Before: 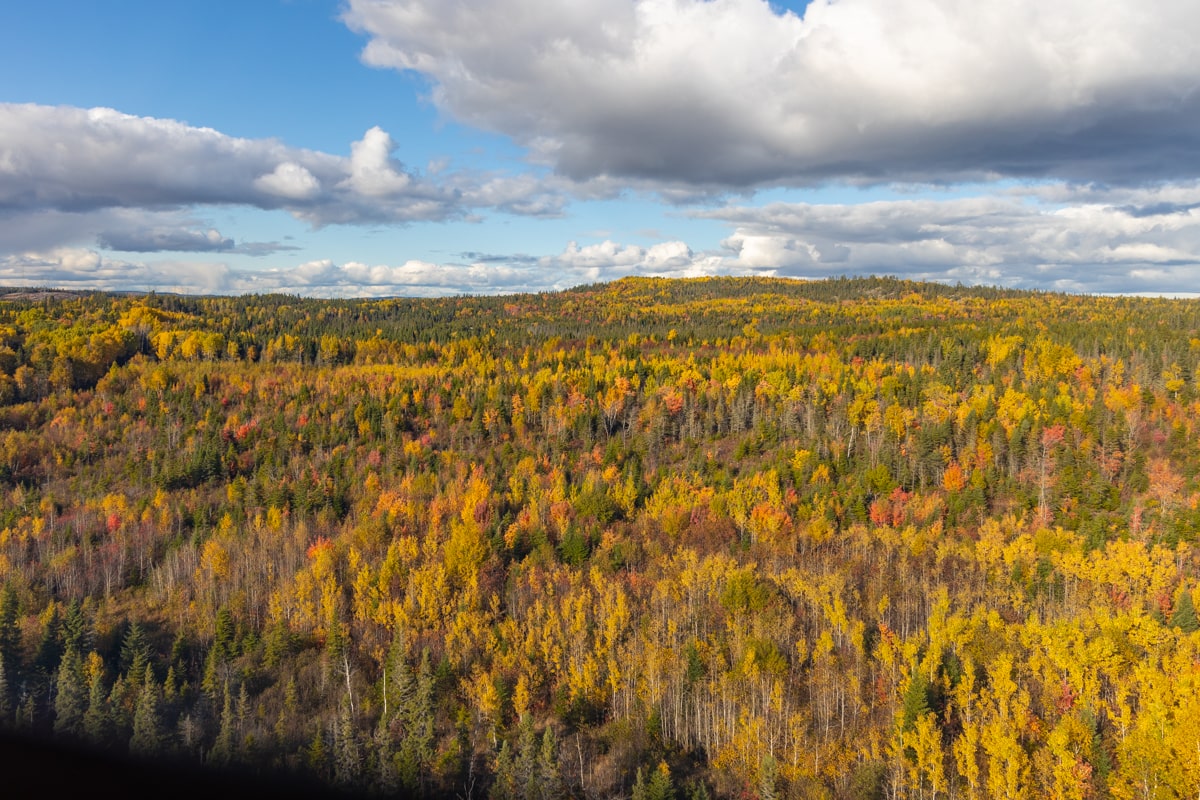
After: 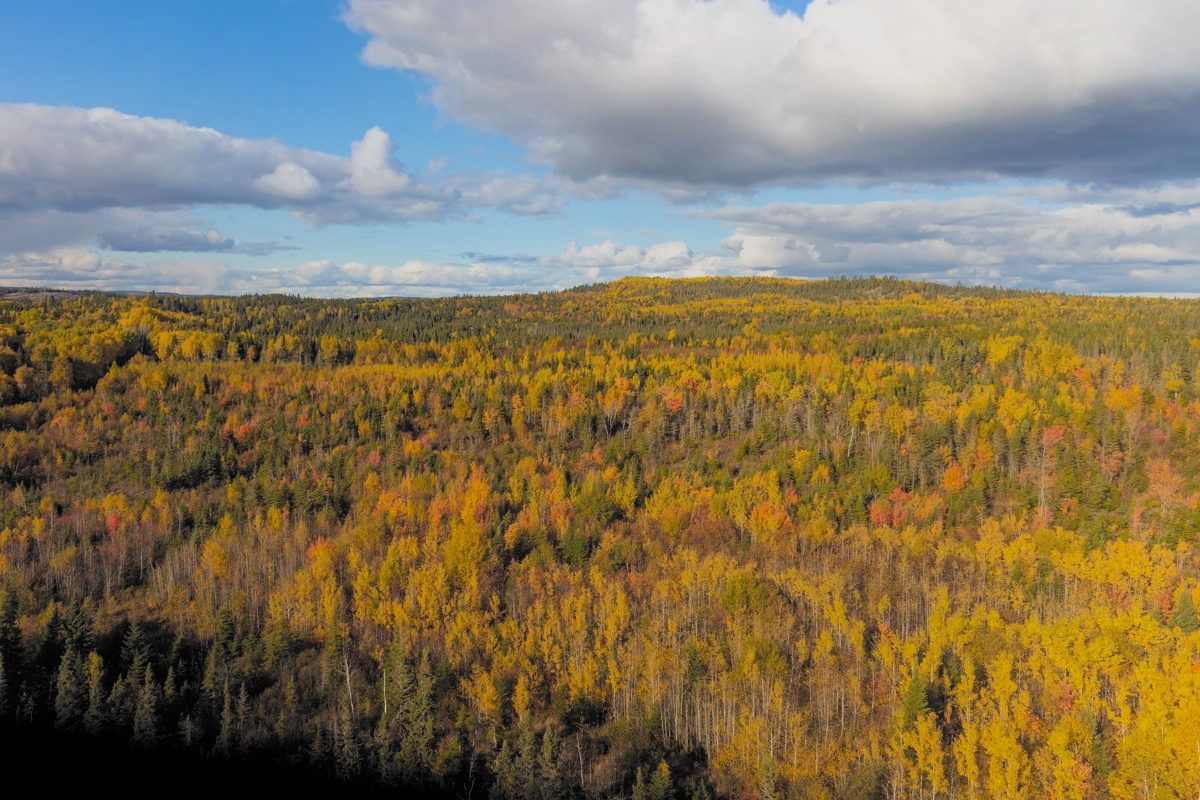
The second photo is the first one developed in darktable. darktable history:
haze removal: compatibility mode true, adaptive false
filmic rgb: black relative exposure -5.09 EV, white relative exposure 3.52 EV, hardness 3.17, contrast 1.202, highlights saturation mix -49.41%, color science v6 (2022), iterations of high-quality reconstruction 0
contrast equalizer: y [[0.6 ×6], [0.55 ×6], [0 ×6], [0 ×6], [0 ×6]], mix -0.997
